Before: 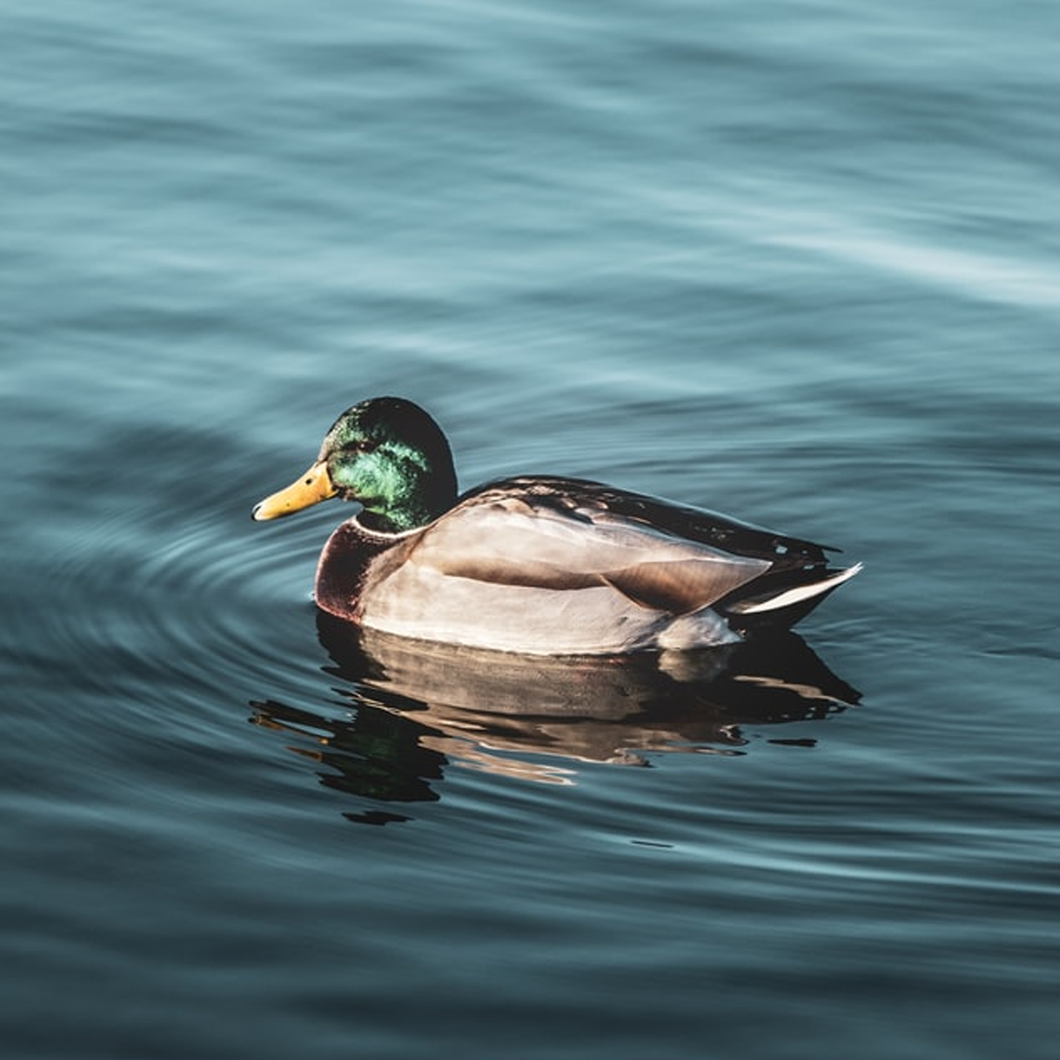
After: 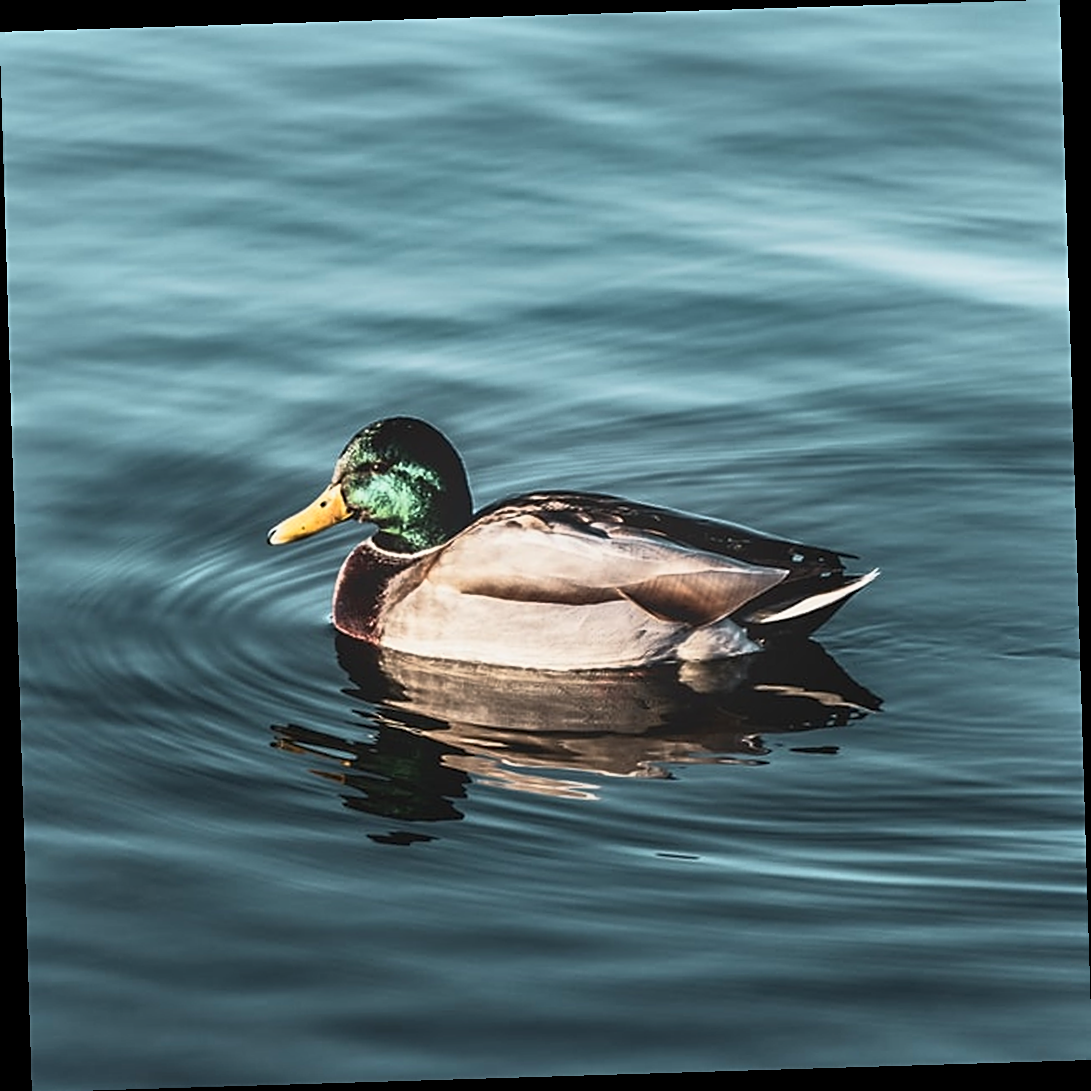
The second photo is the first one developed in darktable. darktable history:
sharpen: on, module defaults
base curve: curves: ch0 [(0, 0) (0.257, 0.25) (0.482, 0.586) (0.757, 0.871) (1, 1)]
rotate and perspective: rotation -1.75°, automatic cropping off
shadows and highlights: white point adjustment -3.64, highlights -63.34, highlights color adjustment 42%, soften with gaussian
